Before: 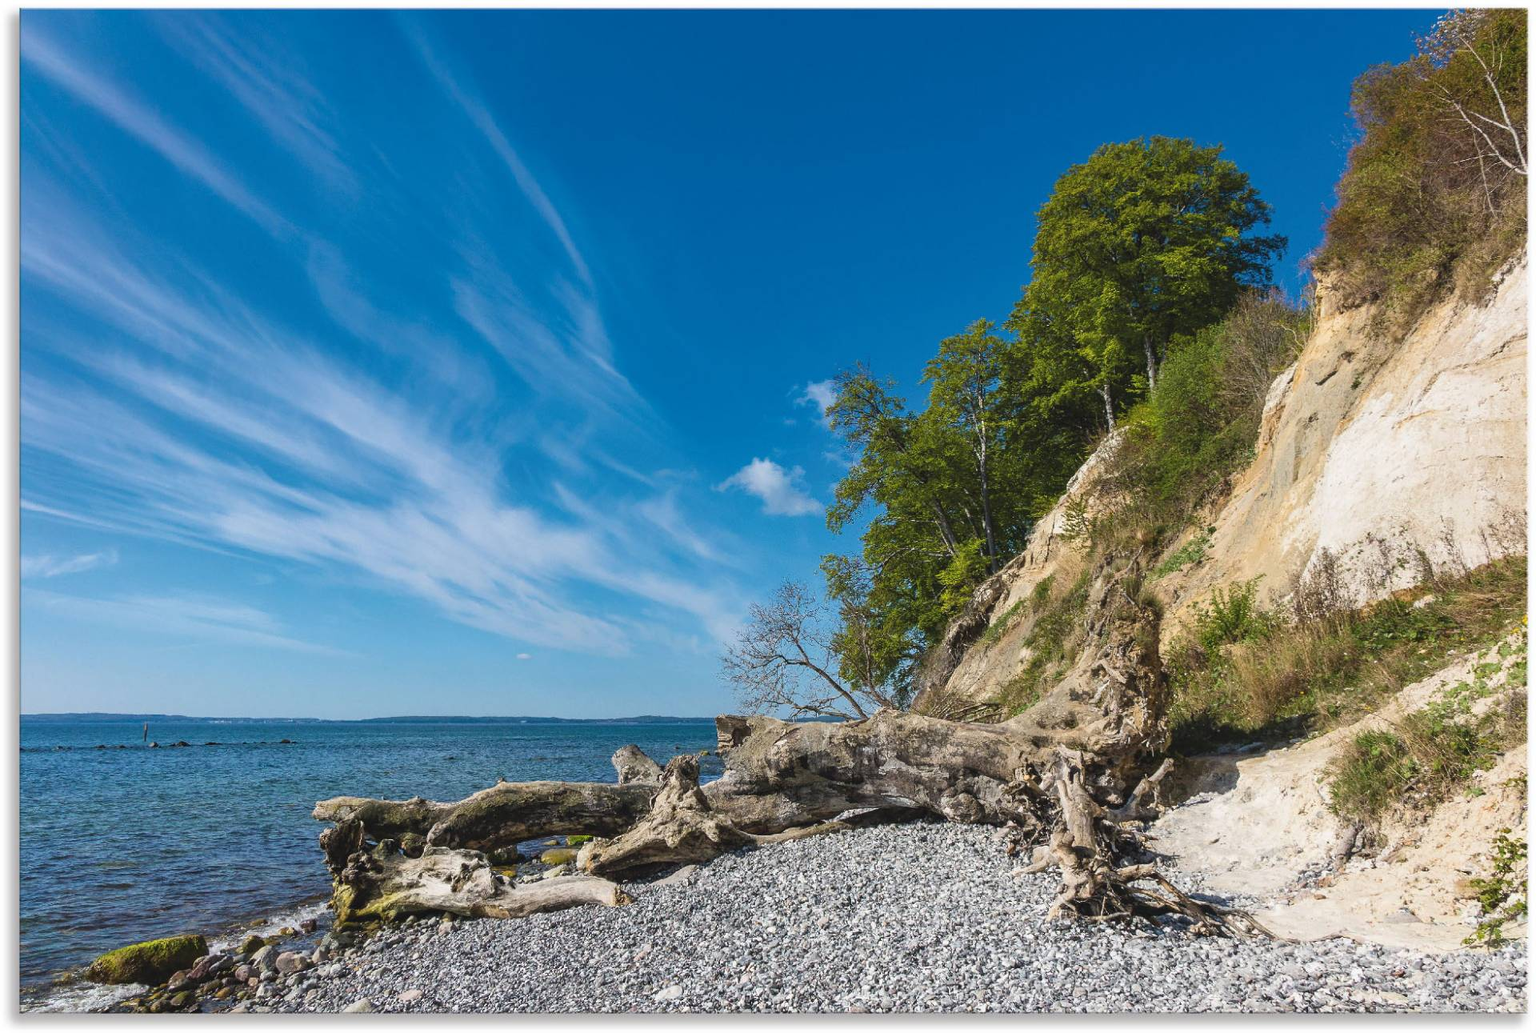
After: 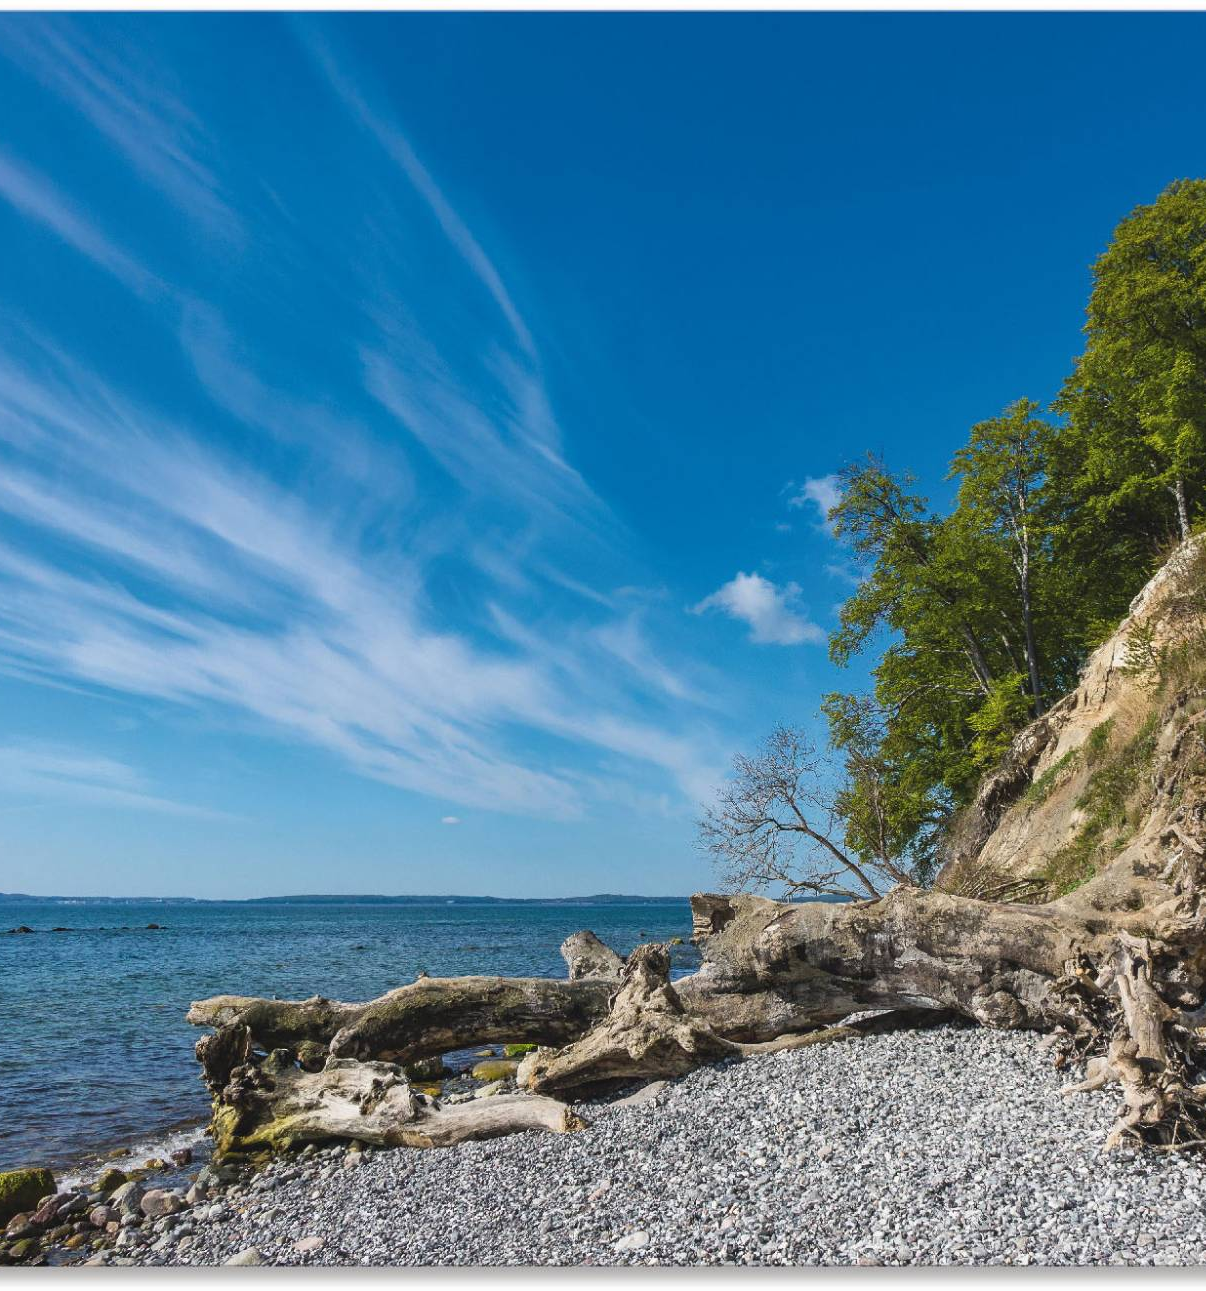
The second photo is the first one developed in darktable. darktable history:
rotate and perspective: crop left 0, crop top 0
crop: left 10.644%, right 26.528%
